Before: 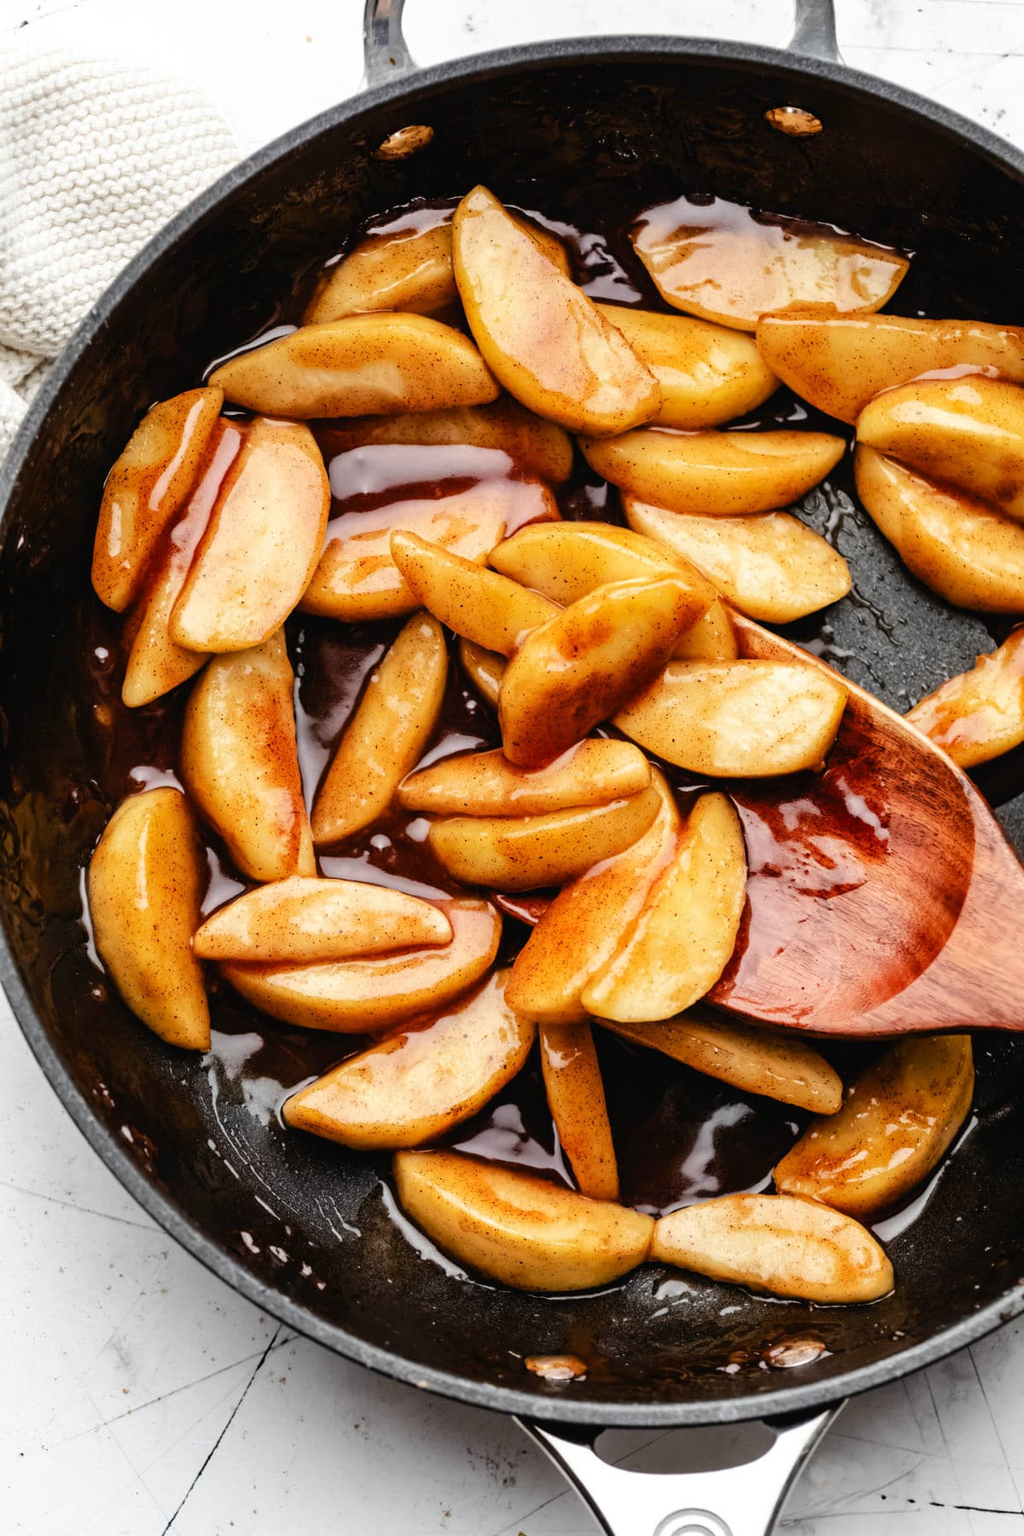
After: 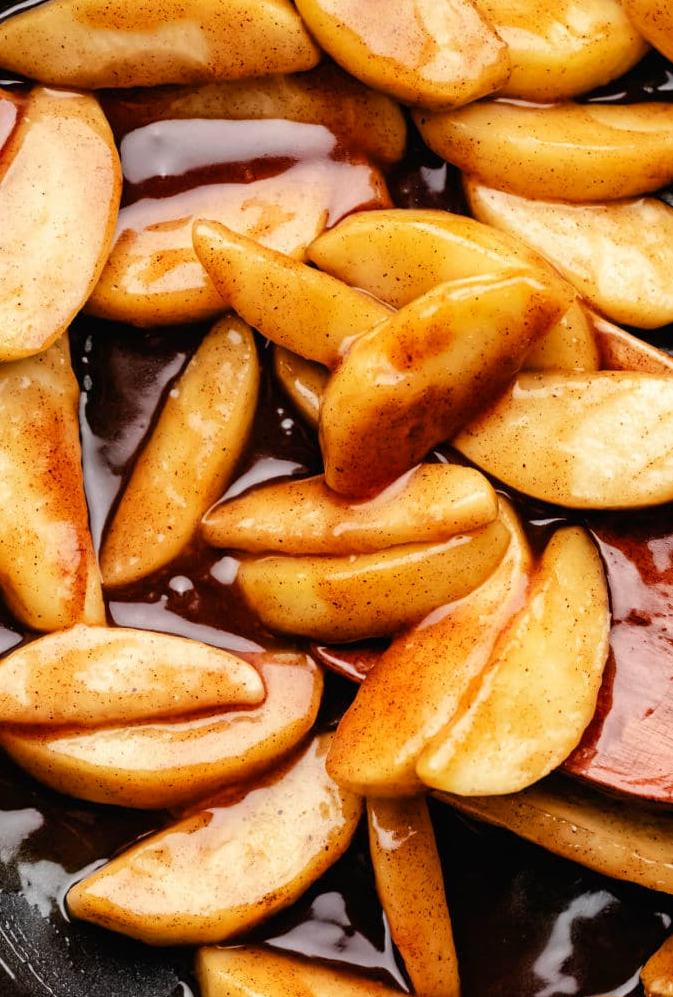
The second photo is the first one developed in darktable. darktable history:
crop and rotate: left 22.156%, top 22.357%, right 21.713%, bottom 22.248%
exposure: black level correction 0.001, compensate highlight preservation false
